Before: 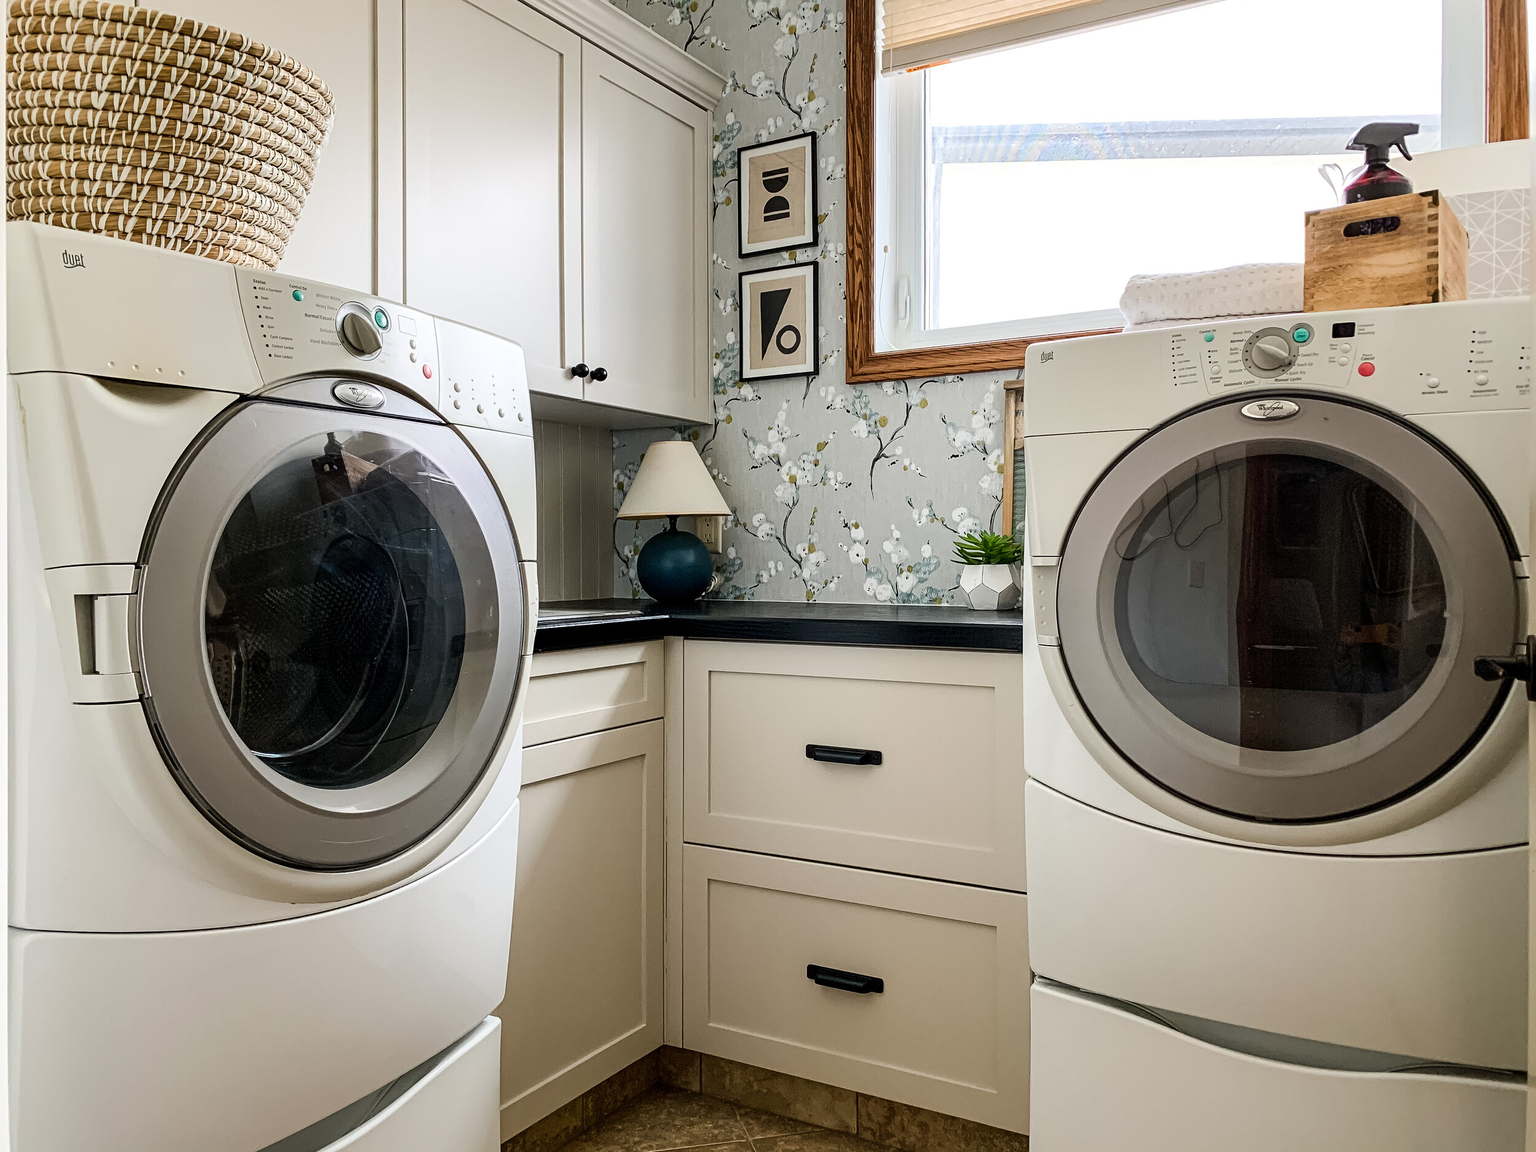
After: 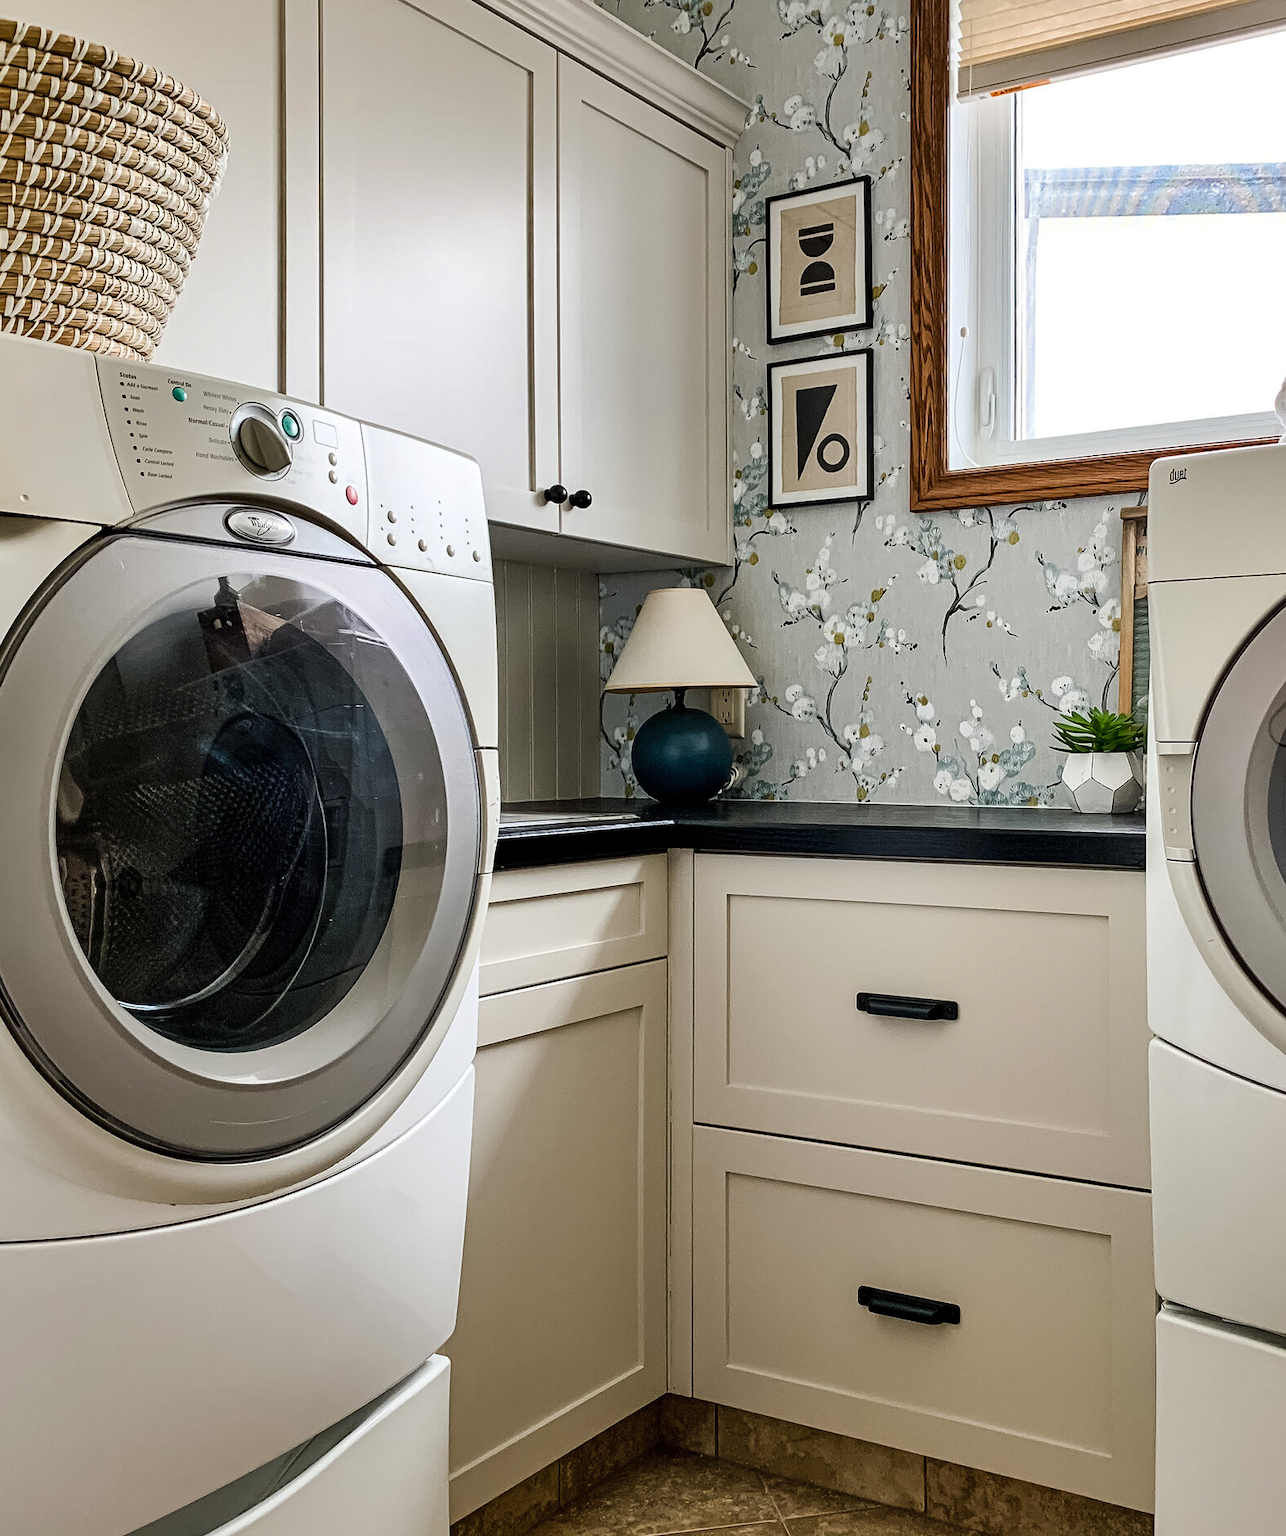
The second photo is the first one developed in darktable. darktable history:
shadows and highlights: soften with gaussian
crop: left 10.644%, right 26.528%
